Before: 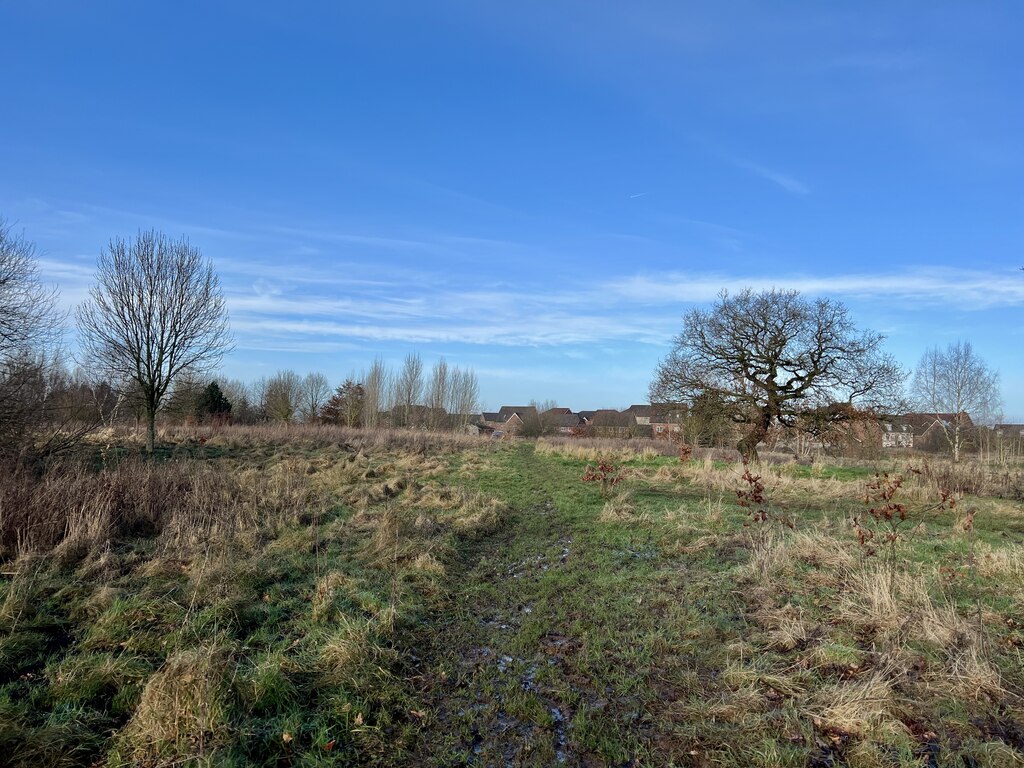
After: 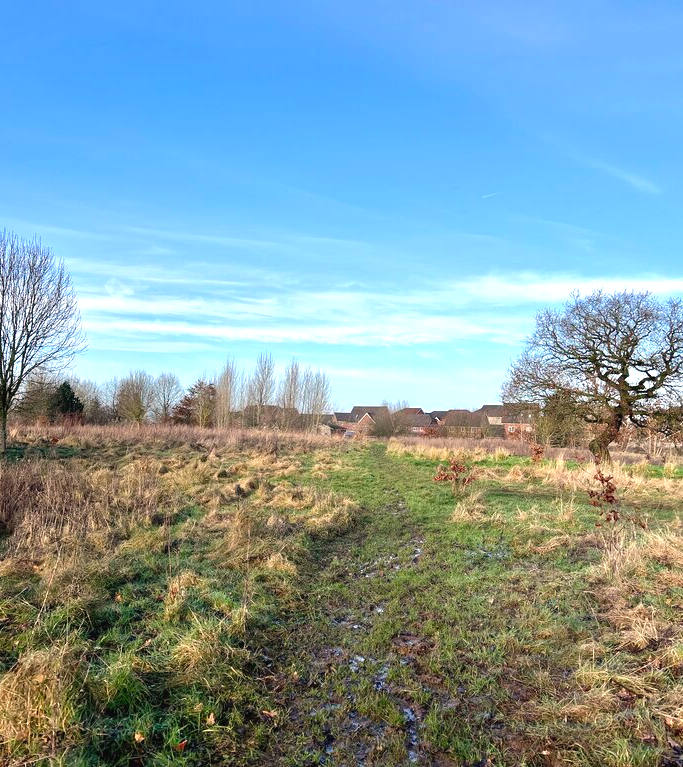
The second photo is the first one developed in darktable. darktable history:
color correction: highlights a* 5.98, highlights b* 4.72
crop and rotate: left 14.478%, right 18.815%
tone curve: curves: ch0 [(0, 0) (0.003, 0.022) (0.011, 0.027) (0.025, 0.038) (0.044, 0.056) (0.069, 0.081) (0.1, 0.11) (0.136, 0.145) (0.177, 0.185) (0.224, 0.229) (0.277, 0.278) (0.335, 0.335) (0.399, 0.399) (0.468, 0.468) (0.543, 0.543) (0.623, 0.623) (0.709, 0.705) (0.801, 0.793) (0.898, 0.887) (1, 1)], color space Lab, independent channels, preserve colors none
exposure: black level correction 0, exposure 0.947 EV, compensate highlight preservation false
